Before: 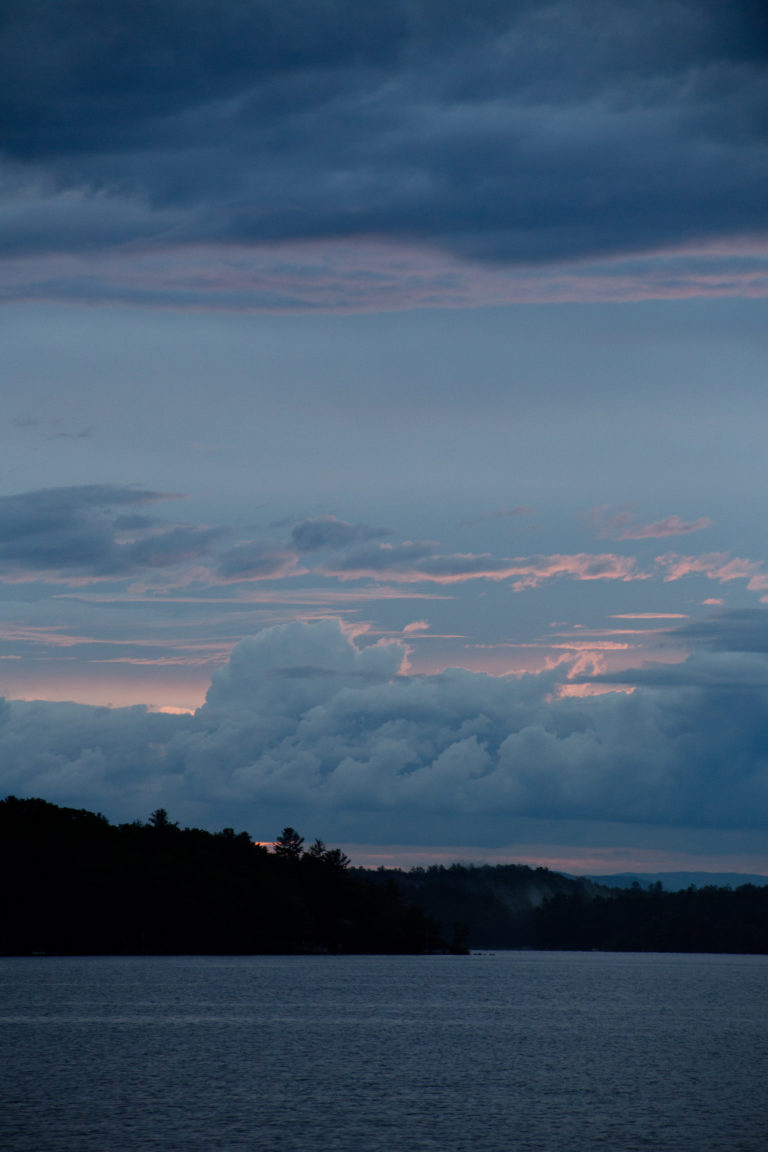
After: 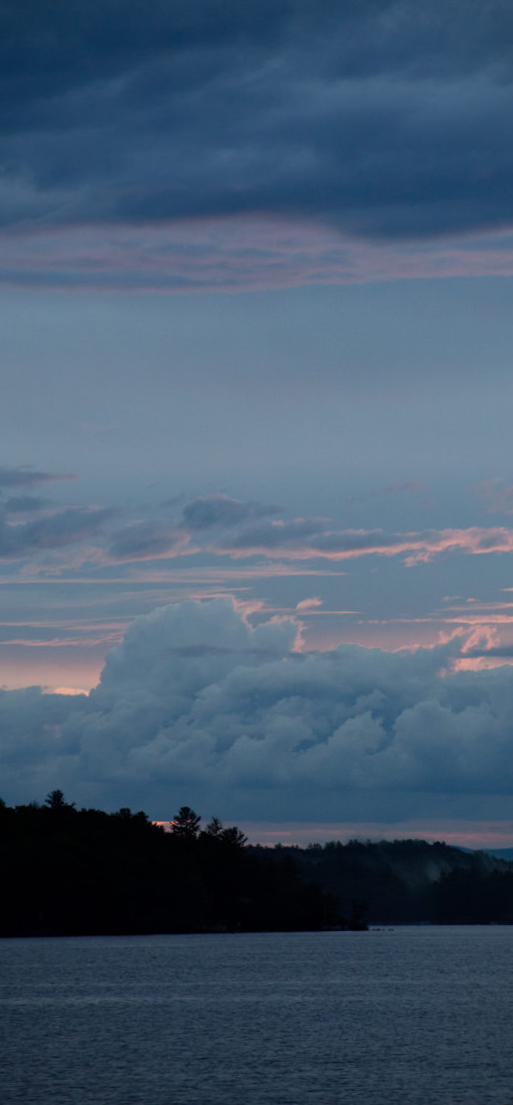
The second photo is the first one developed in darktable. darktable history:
rotate and perspective: rotation -1°, crop left 0.011, crop right 0.989, crop top 0.025, crop bottom 0.975
crop and rotate: left 14.292%, right 19.041%
